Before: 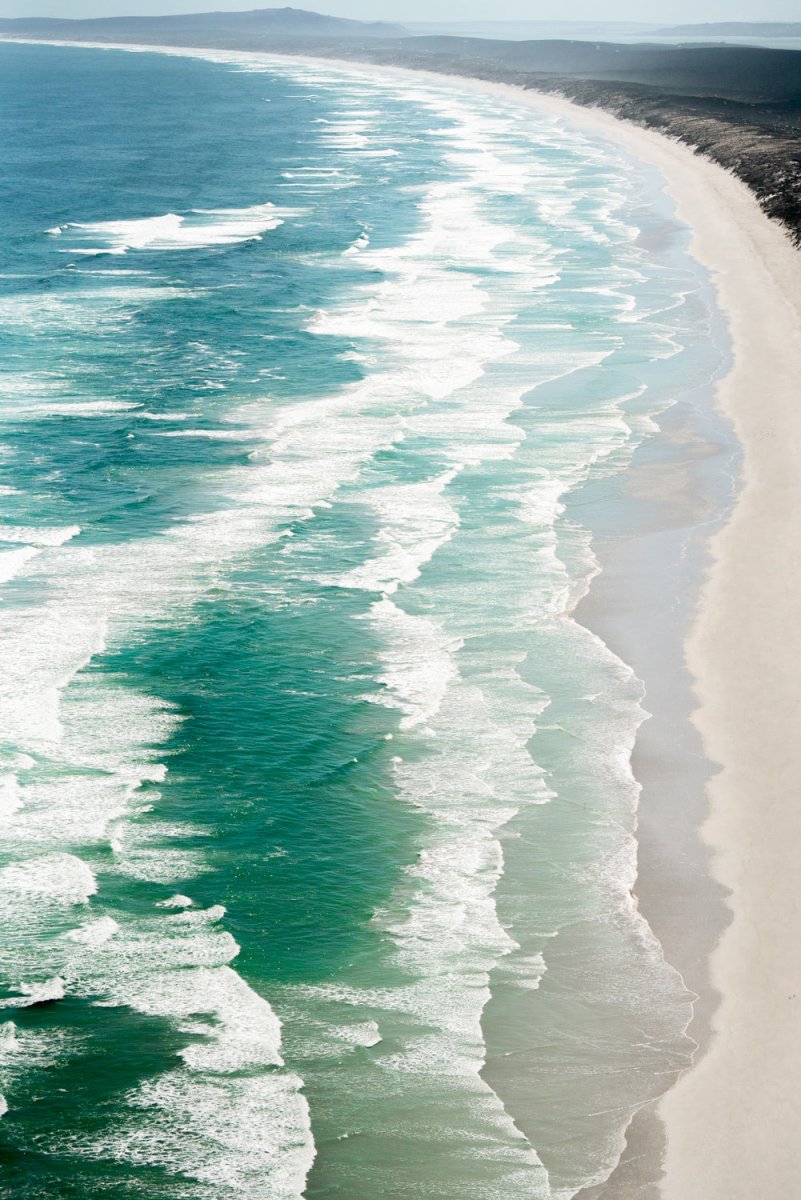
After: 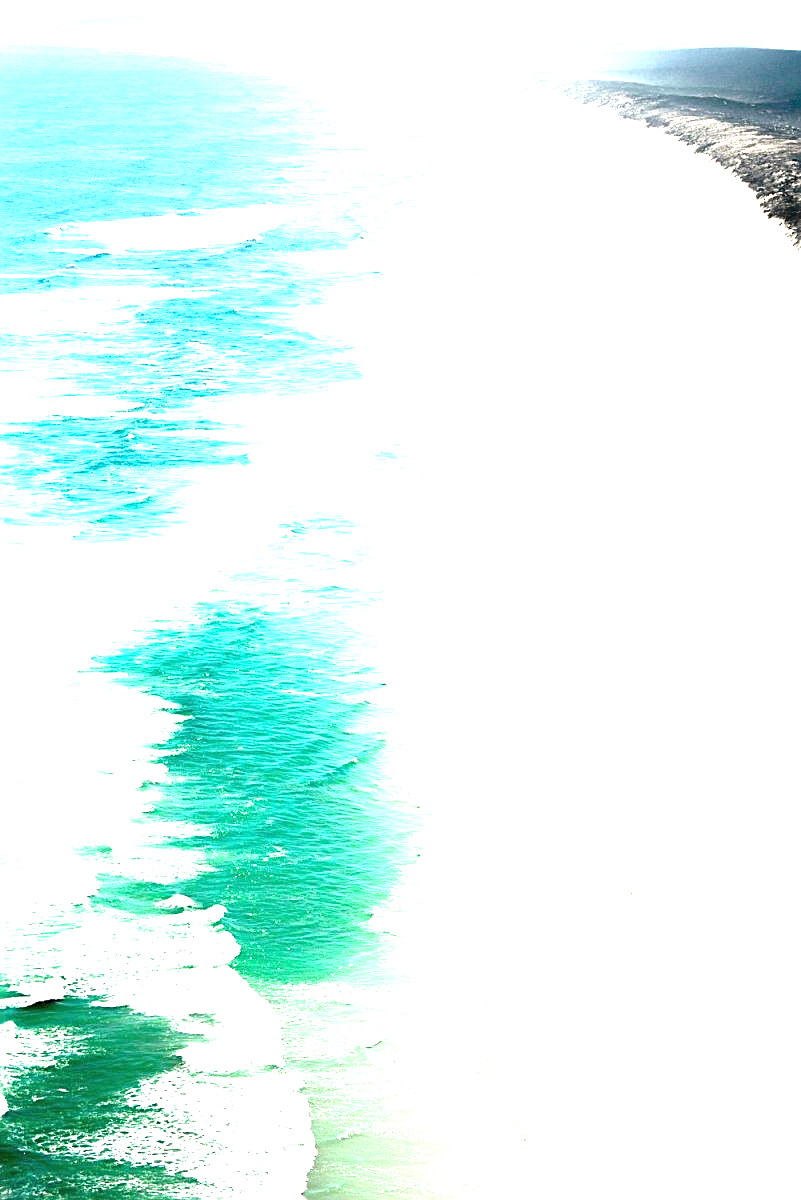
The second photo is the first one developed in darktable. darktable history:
exposure: black level correction 0, exposure 2.327 EV, compensate exposure bias true, compensate highlight preservation false
sharpen: on, module defaults
